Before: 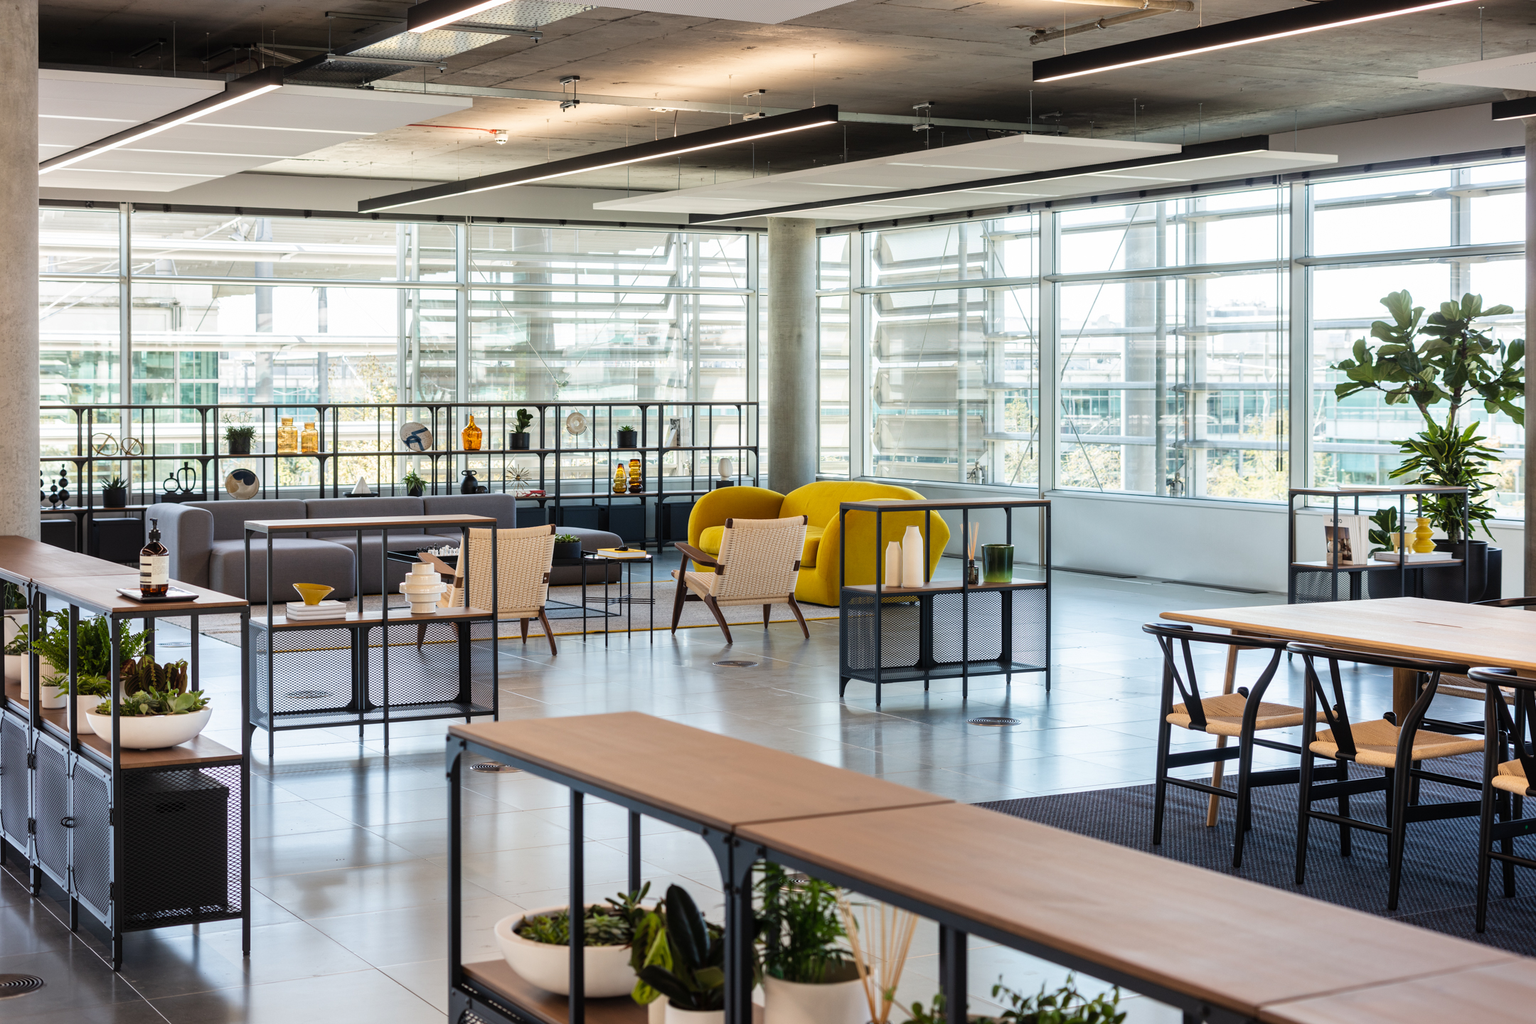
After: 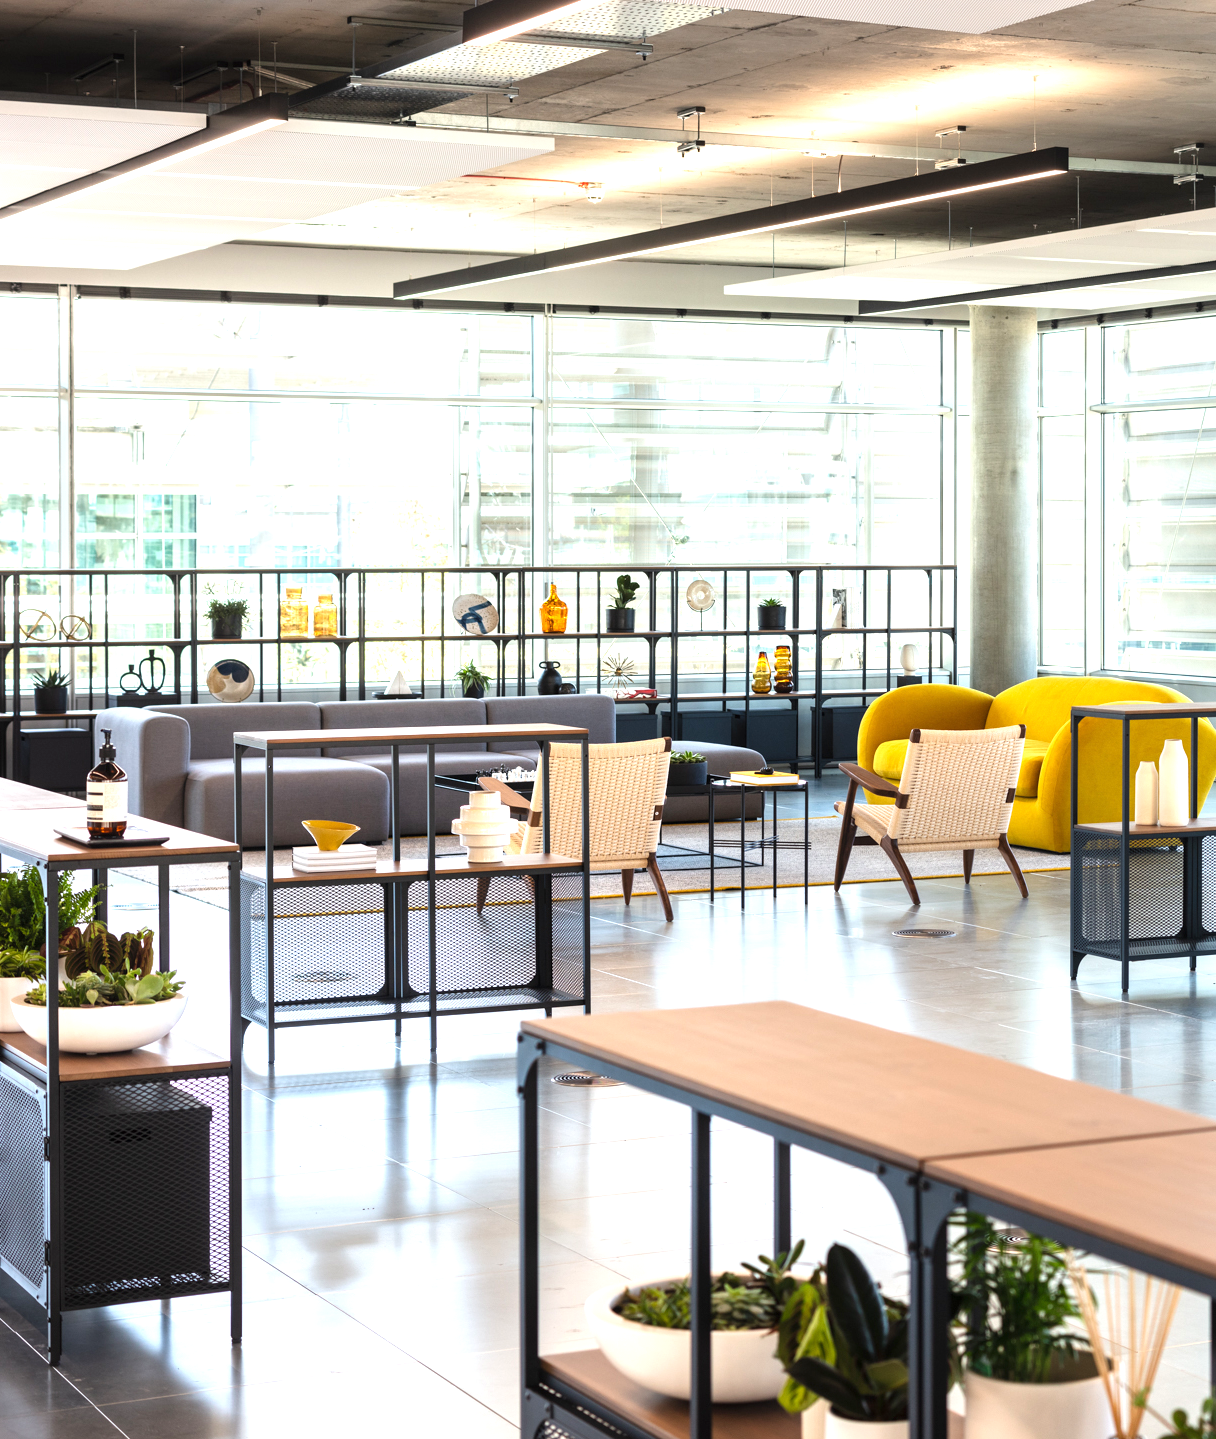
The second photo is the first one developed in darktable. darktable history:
exposure: exposure 0.943 EV, compensate highlight preservation false
crop: left 5.114%, right 38.589%
